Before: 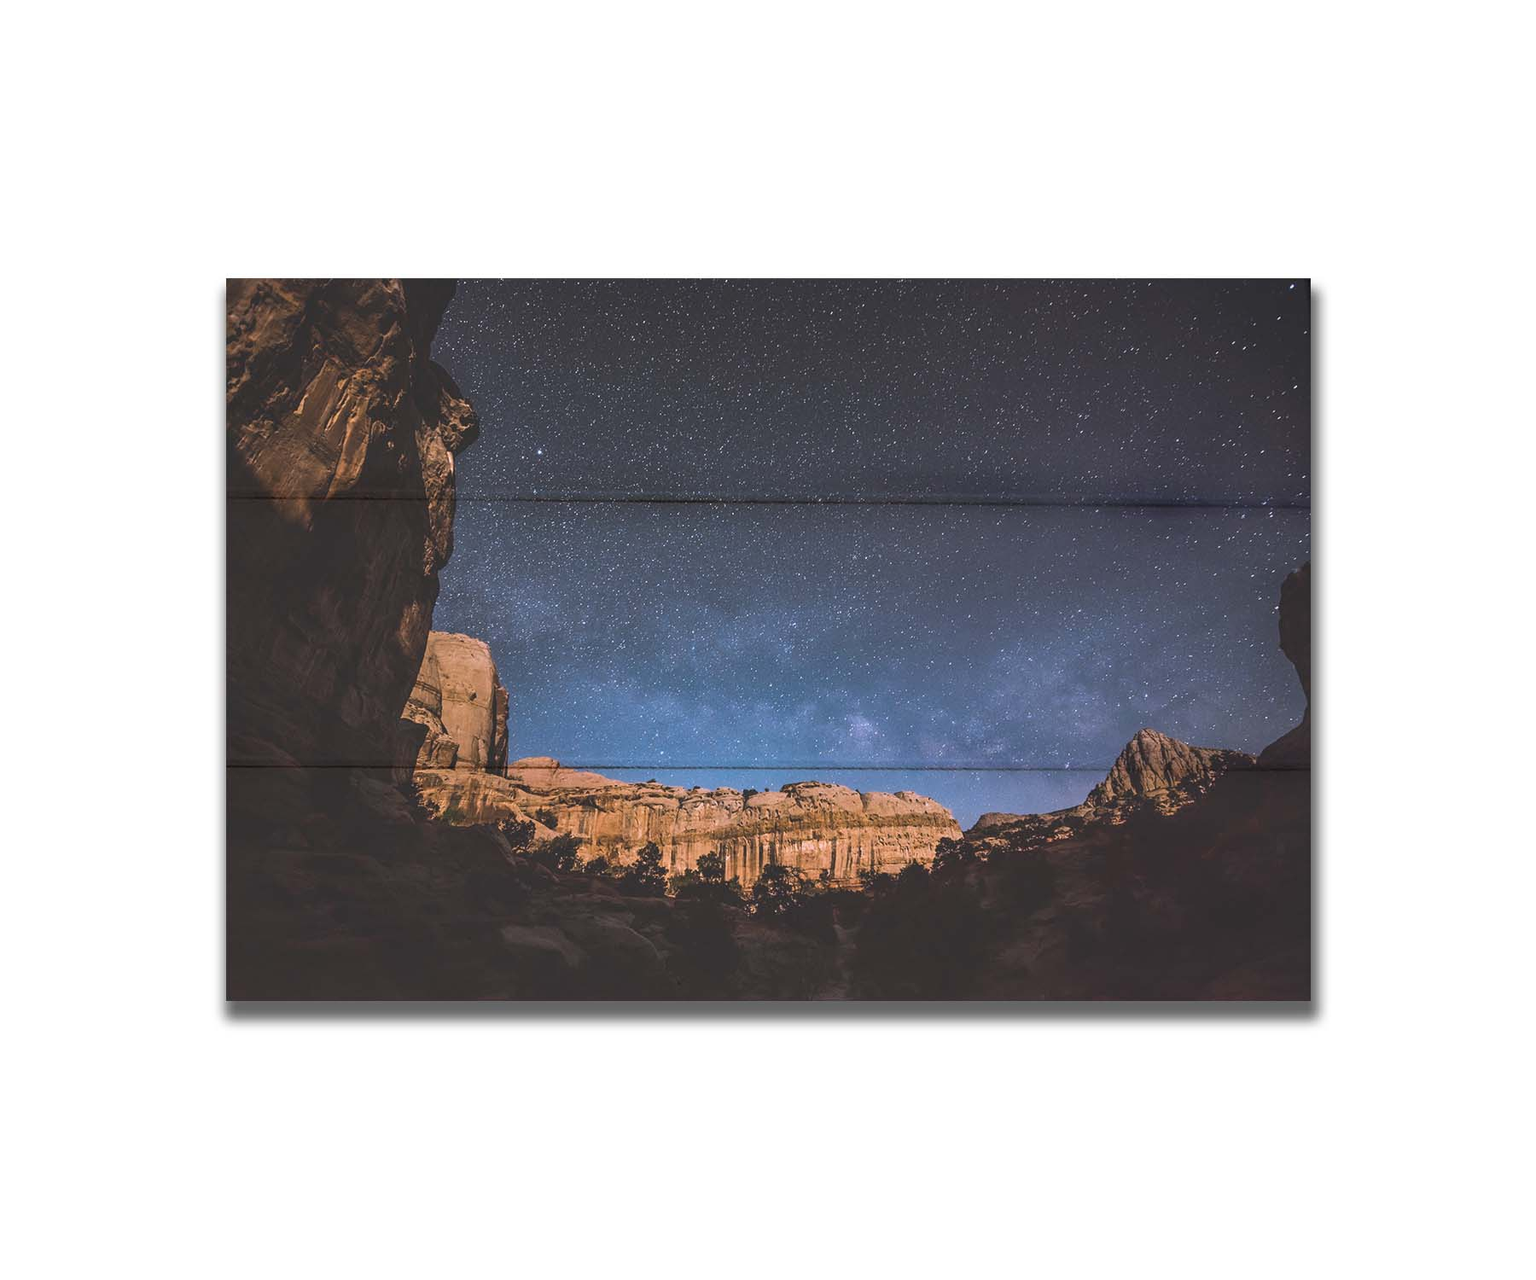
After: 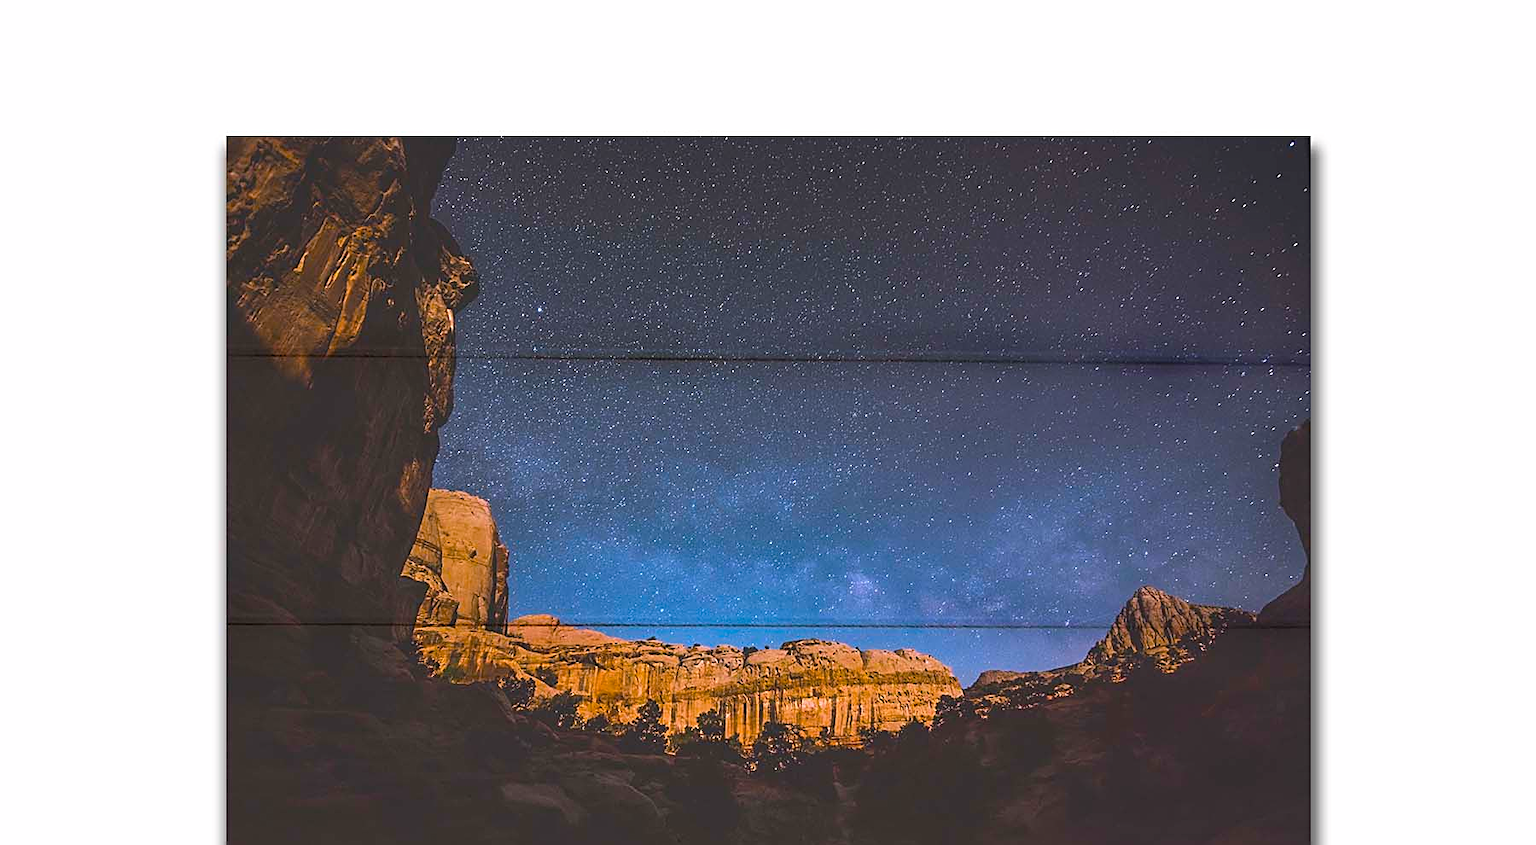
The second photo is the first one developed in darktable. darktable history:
color balance rgb: highlights gain › chroma 0.115%, highlights gain › hue 329.93°, linear chroma grading › global chroma 0.587%, perceptual saturation grading › global saturation 41.426%, global vibrance 30.538%
crop: top 11.168%, bottom 22.733%
sharpen: on, module defaults
